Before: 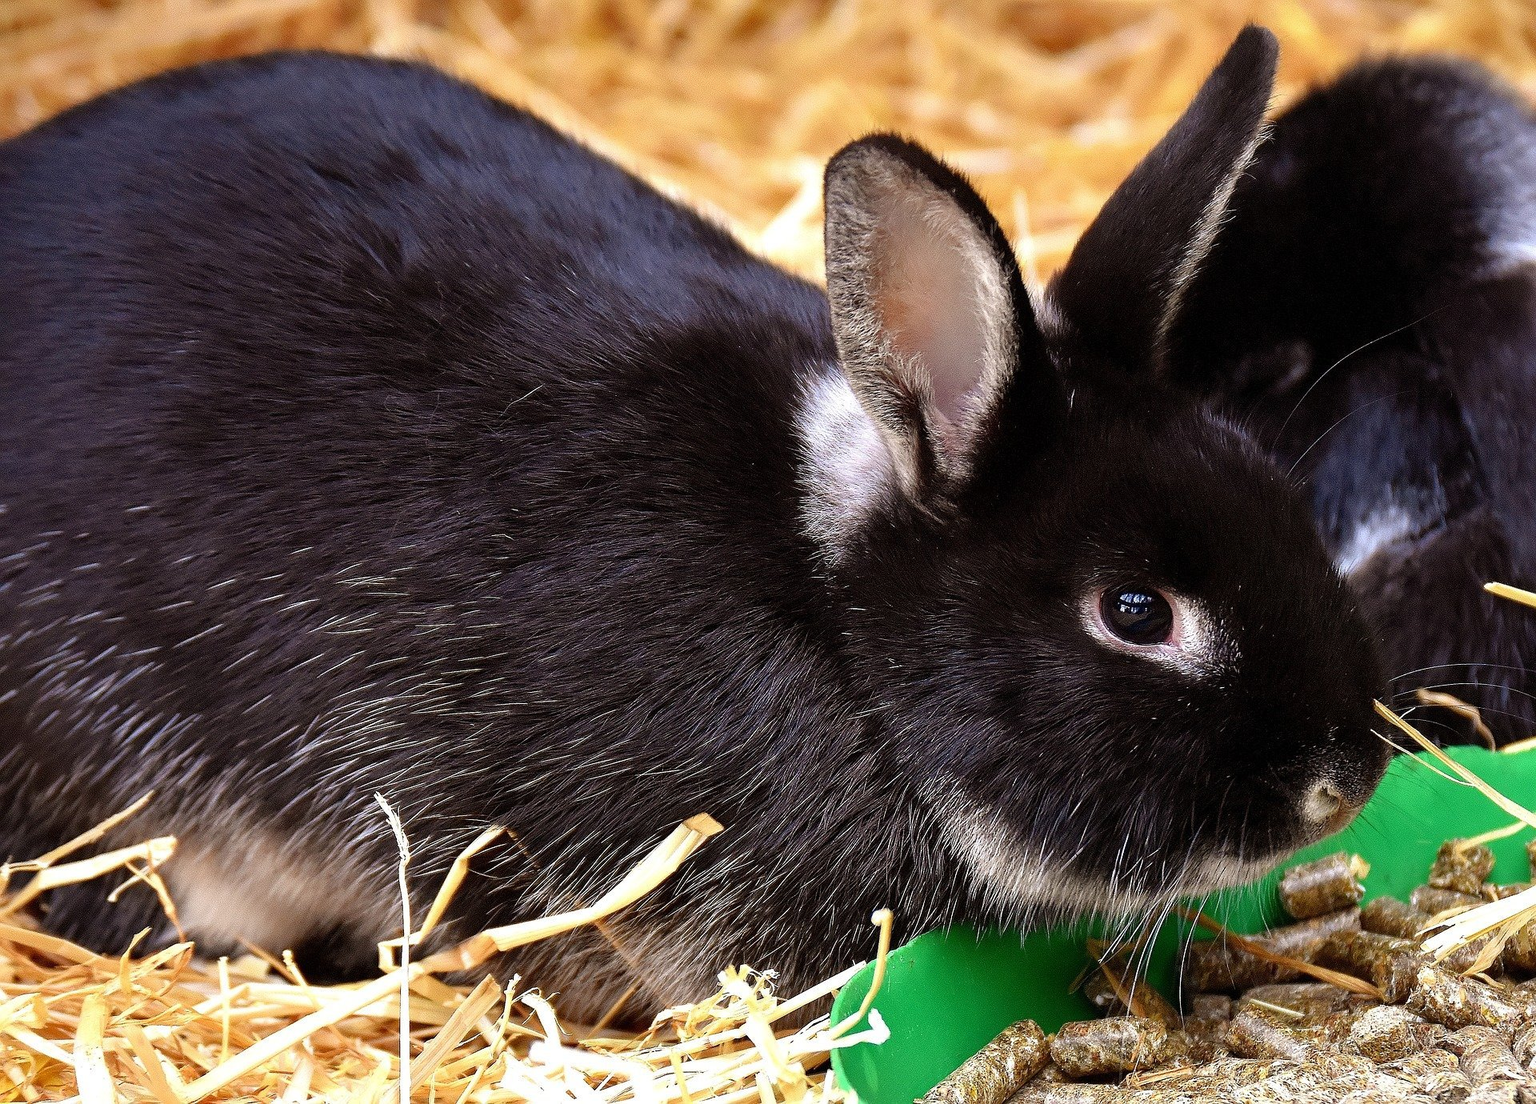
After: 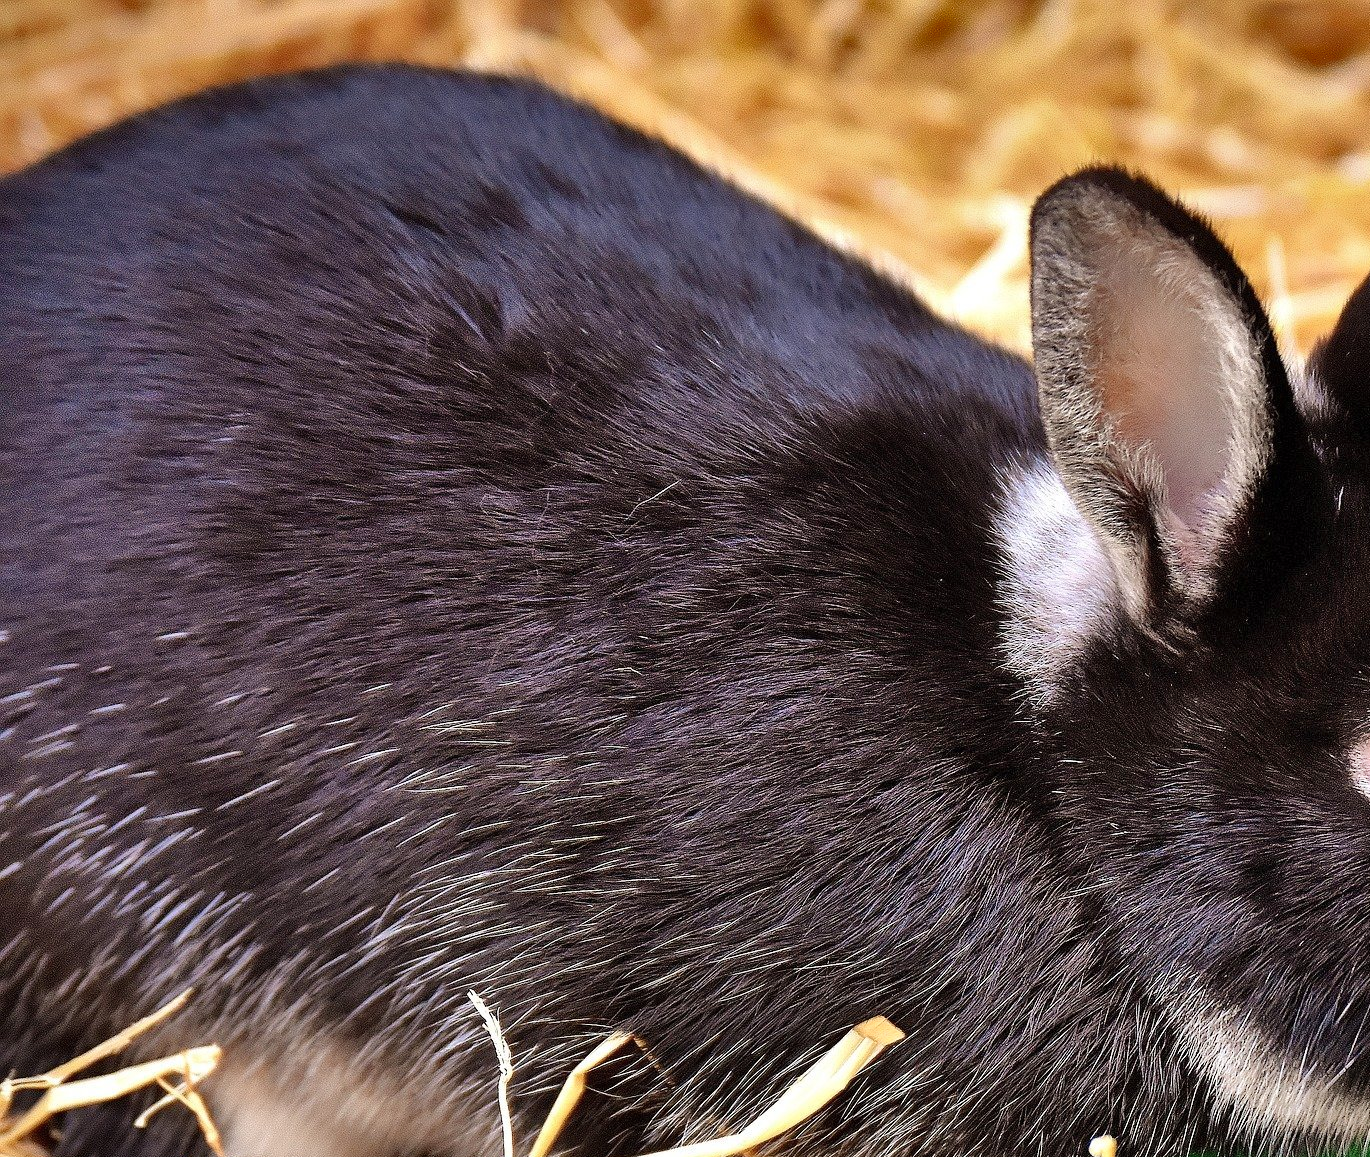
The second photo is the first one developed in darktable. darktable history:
crop: right 28.607%, bottom 16.134%
shadows and highlights: shadows 61.23, highlights -60.25, soften with gaussian
